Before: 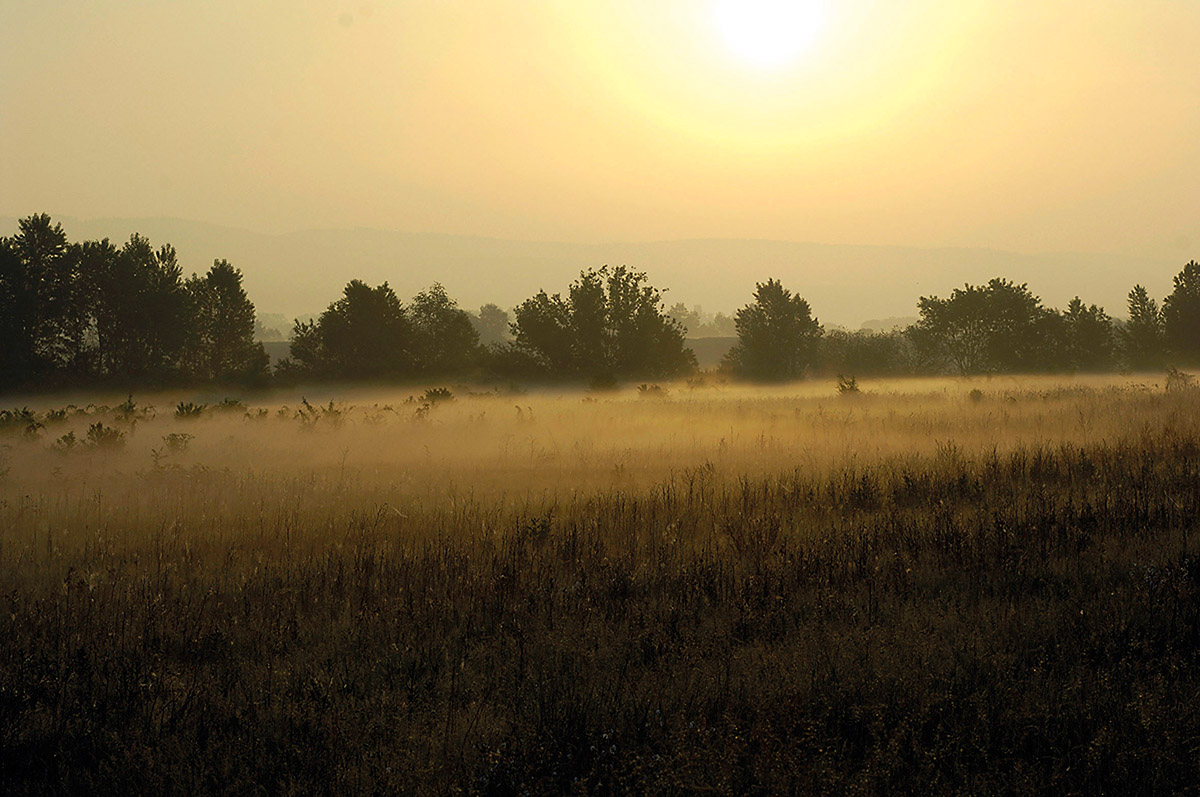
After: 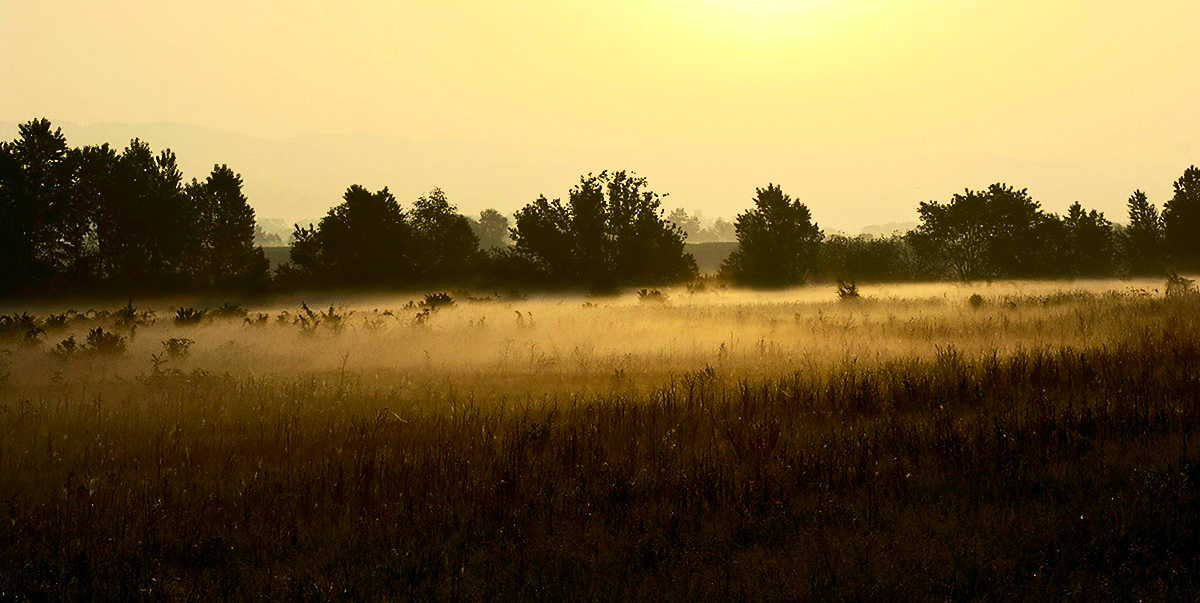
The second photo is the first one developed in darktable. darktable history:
crop and rotate: top 12.118%, bottom 12.219%
contrast equalizer: y [[0.5, 0.488, 0.462, 0.461, 0.491, 0.5], [0.5 ×6], [0.5 ×6], [0 ×6], [0 ×6]], mix -0.999
shadows and highlights: radius 336.42, shadows 28.99, shadows color adjustment 99.17%, highlights color adjustment 0.619%, soften with gaussian
contrast brightness saturation: contrast 0.409, brightness 0.044, saturation 0.25
